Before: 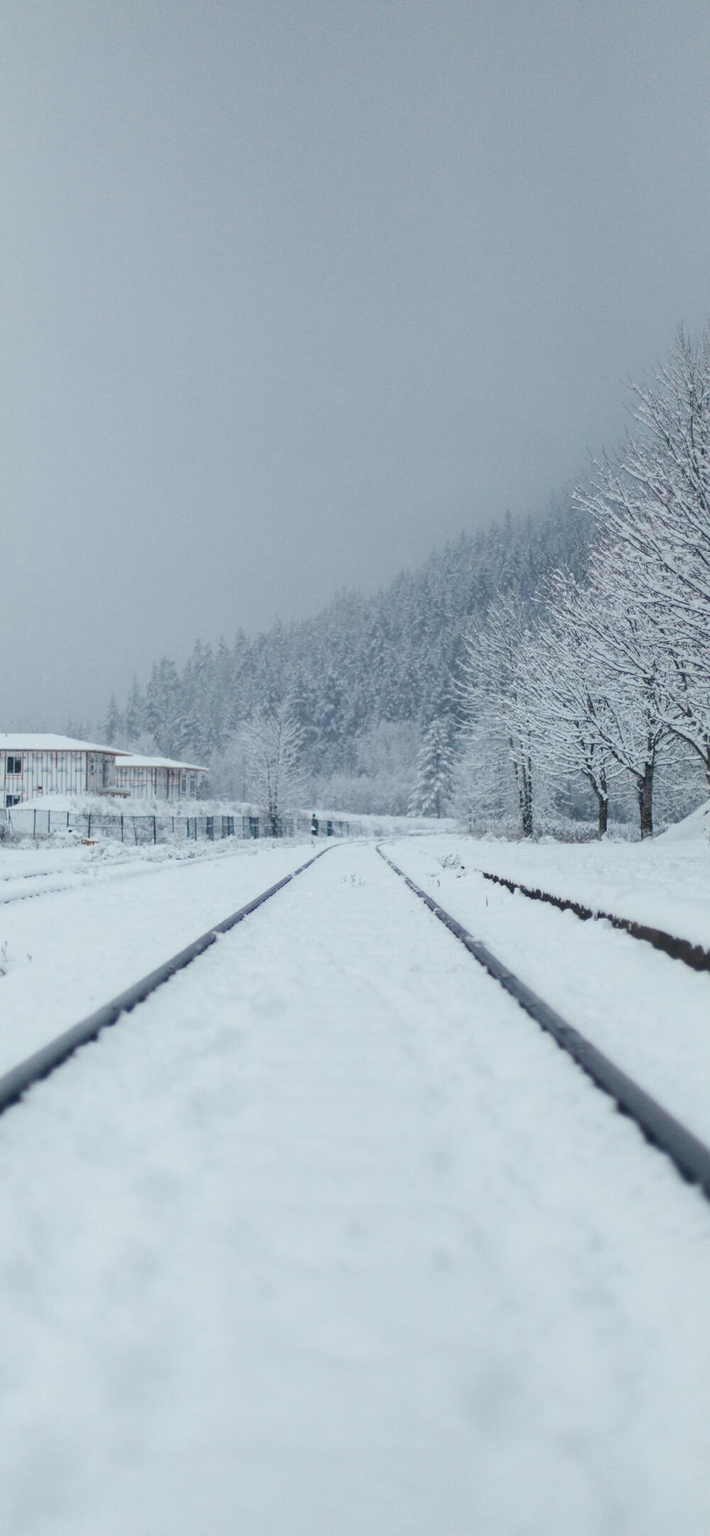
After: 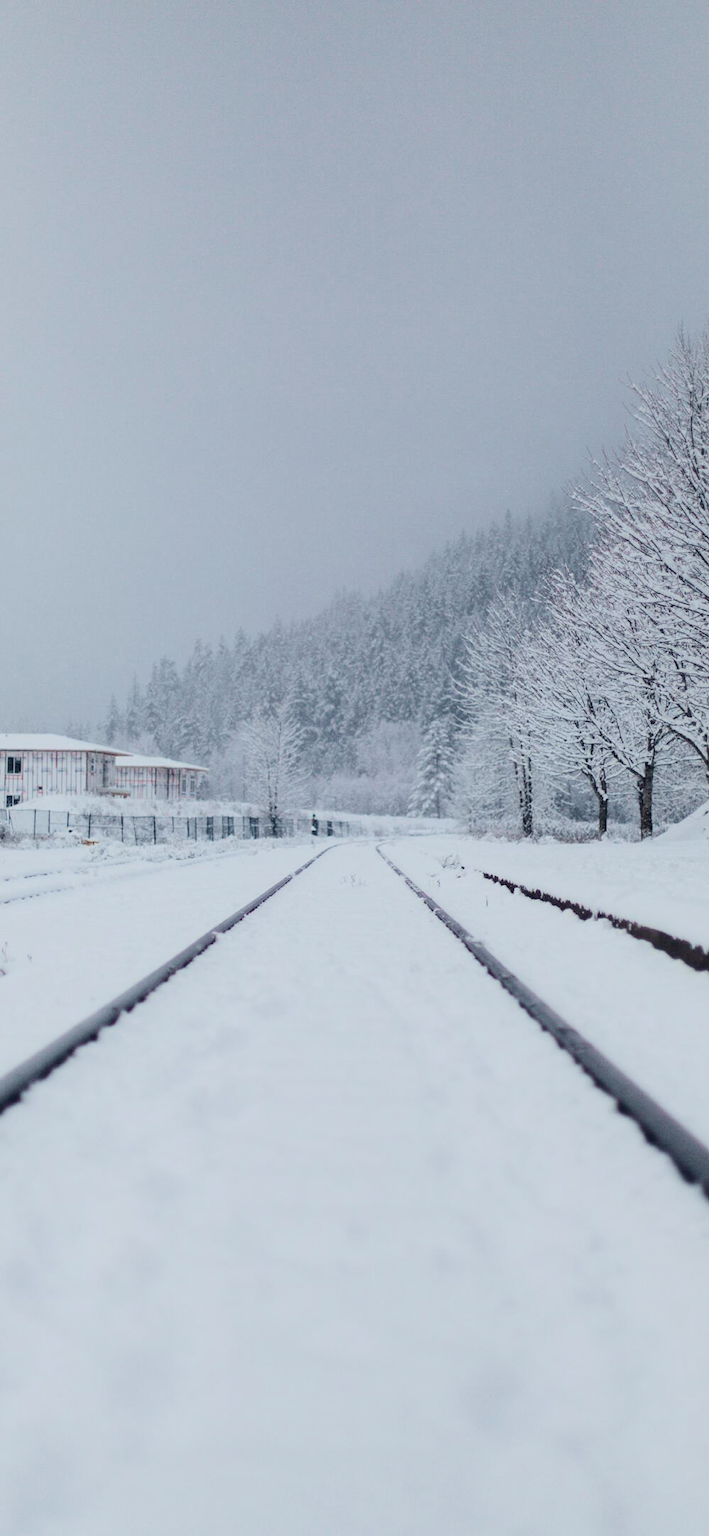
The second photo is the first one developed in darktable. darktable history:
tone curve: curves: ch0 [(0, 0) (0.049, 0.01) (0.154, 0.081) (0.491, 0.519) (0.748, 0.765) (1, 0.919)]; ch1 [(0, 0) (0.172, 0.123) (0.317, 0.272) (0.401, 0.422) (0.489, 0.496) (0.531, 0.557) (0.615, 0.612) (0.741, 0.783) (1, 1)]; ch2 [(0, 0) (0.411, 0.424) (0.483, 0.478) (0.544, 0.56) (0.686, 0.638) (1, 1)], color space Lab, independent channels, preserve colors none
